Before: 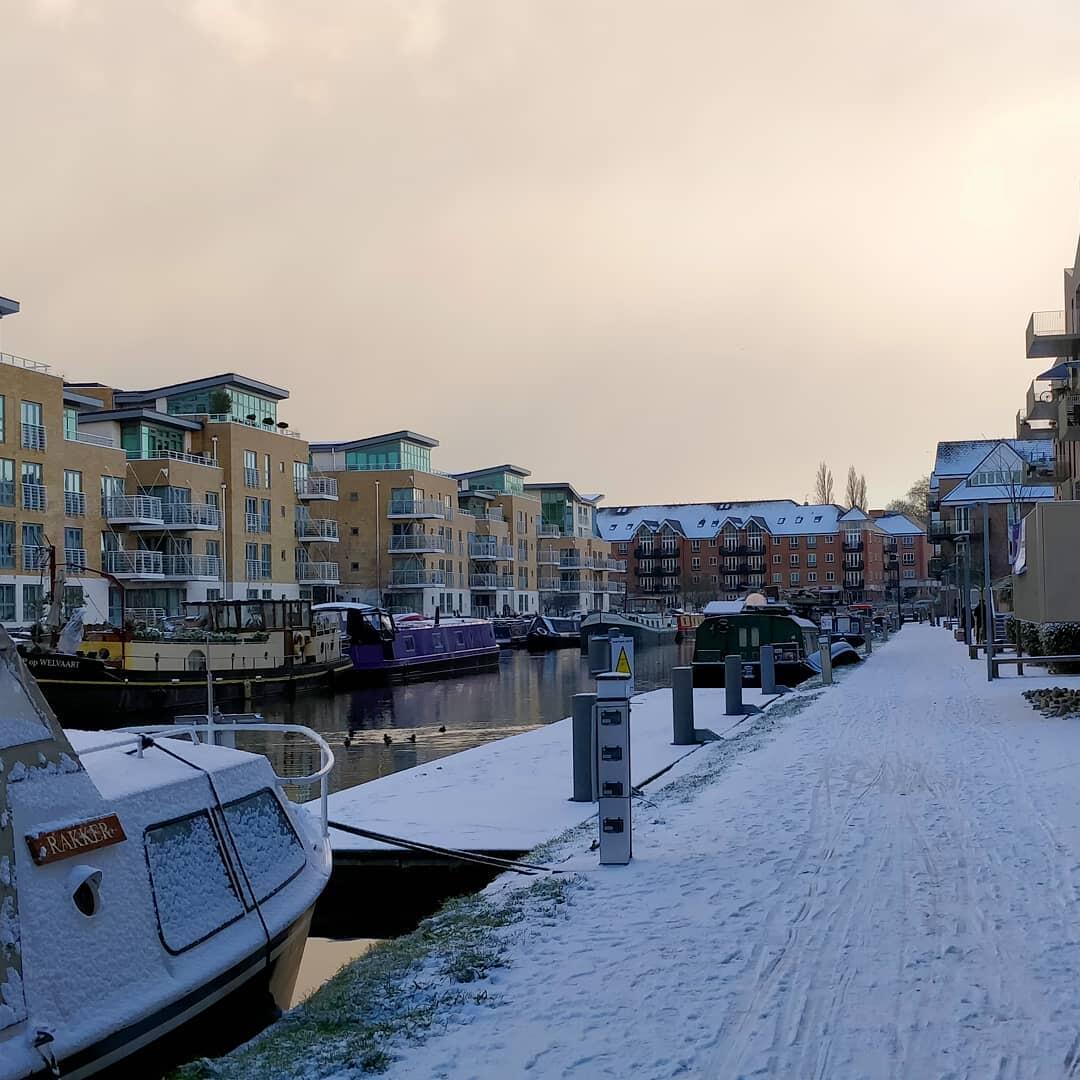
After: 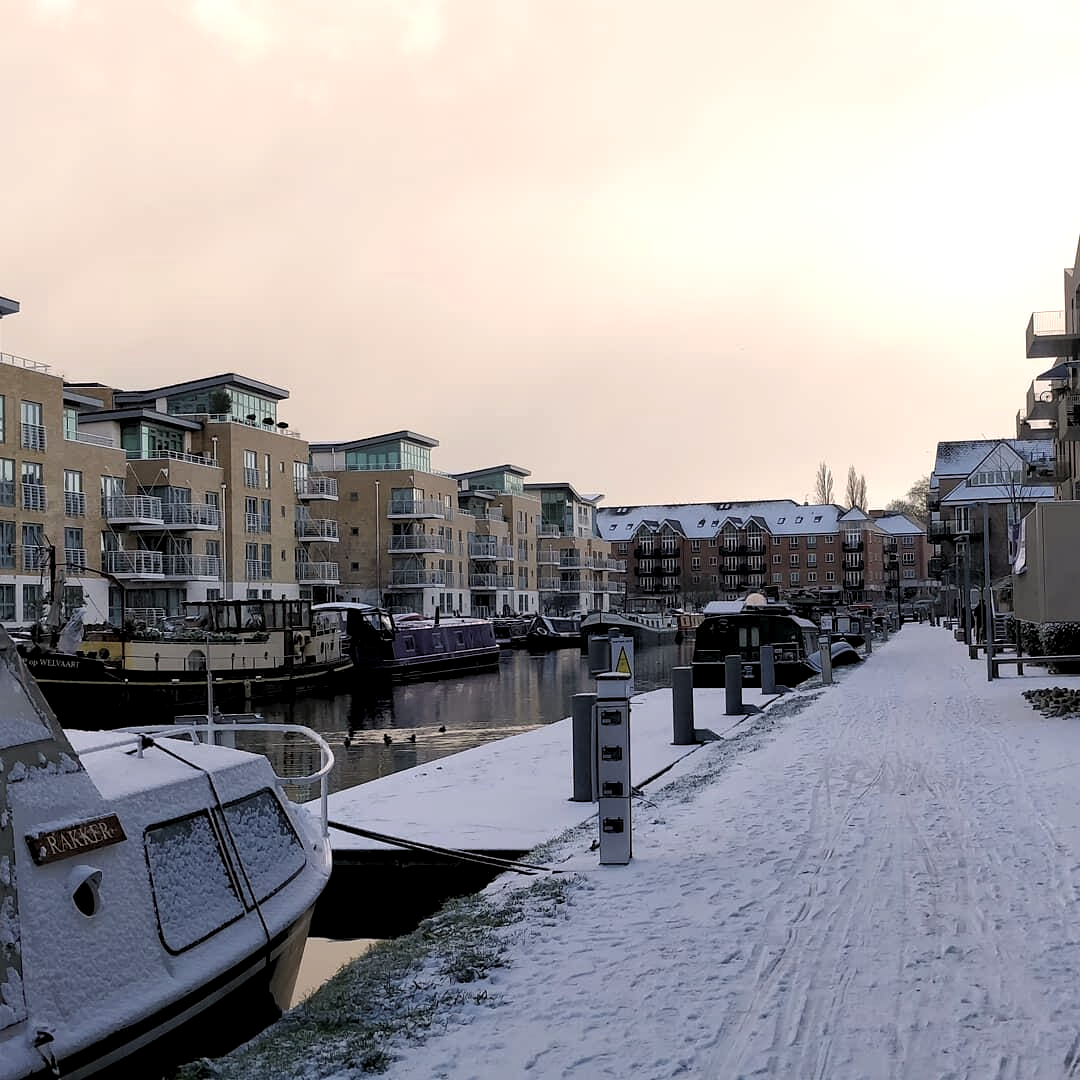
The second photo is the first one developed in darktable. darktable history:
exposure: black level correction 0, exposure 0 EV, compensate exposure bias true, compensate highlight preservation false
color correction: highlights a* 5.52, highlights b* 5.21, saturation 0.627
levels: levels [0.055, 0.477, 0.9]
